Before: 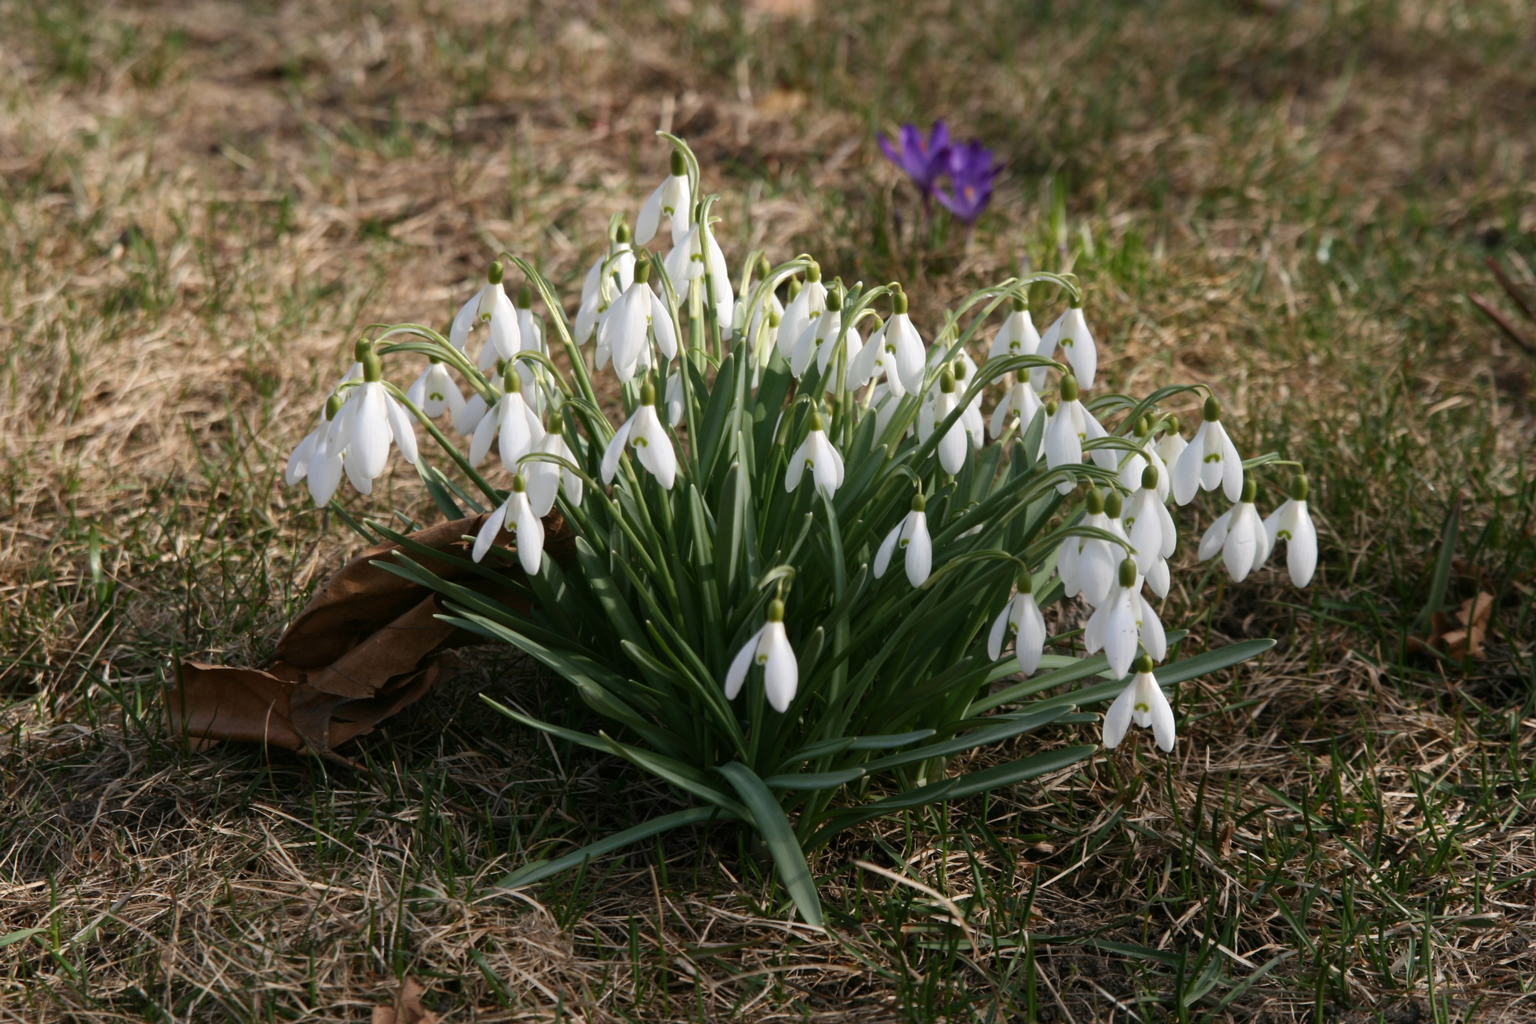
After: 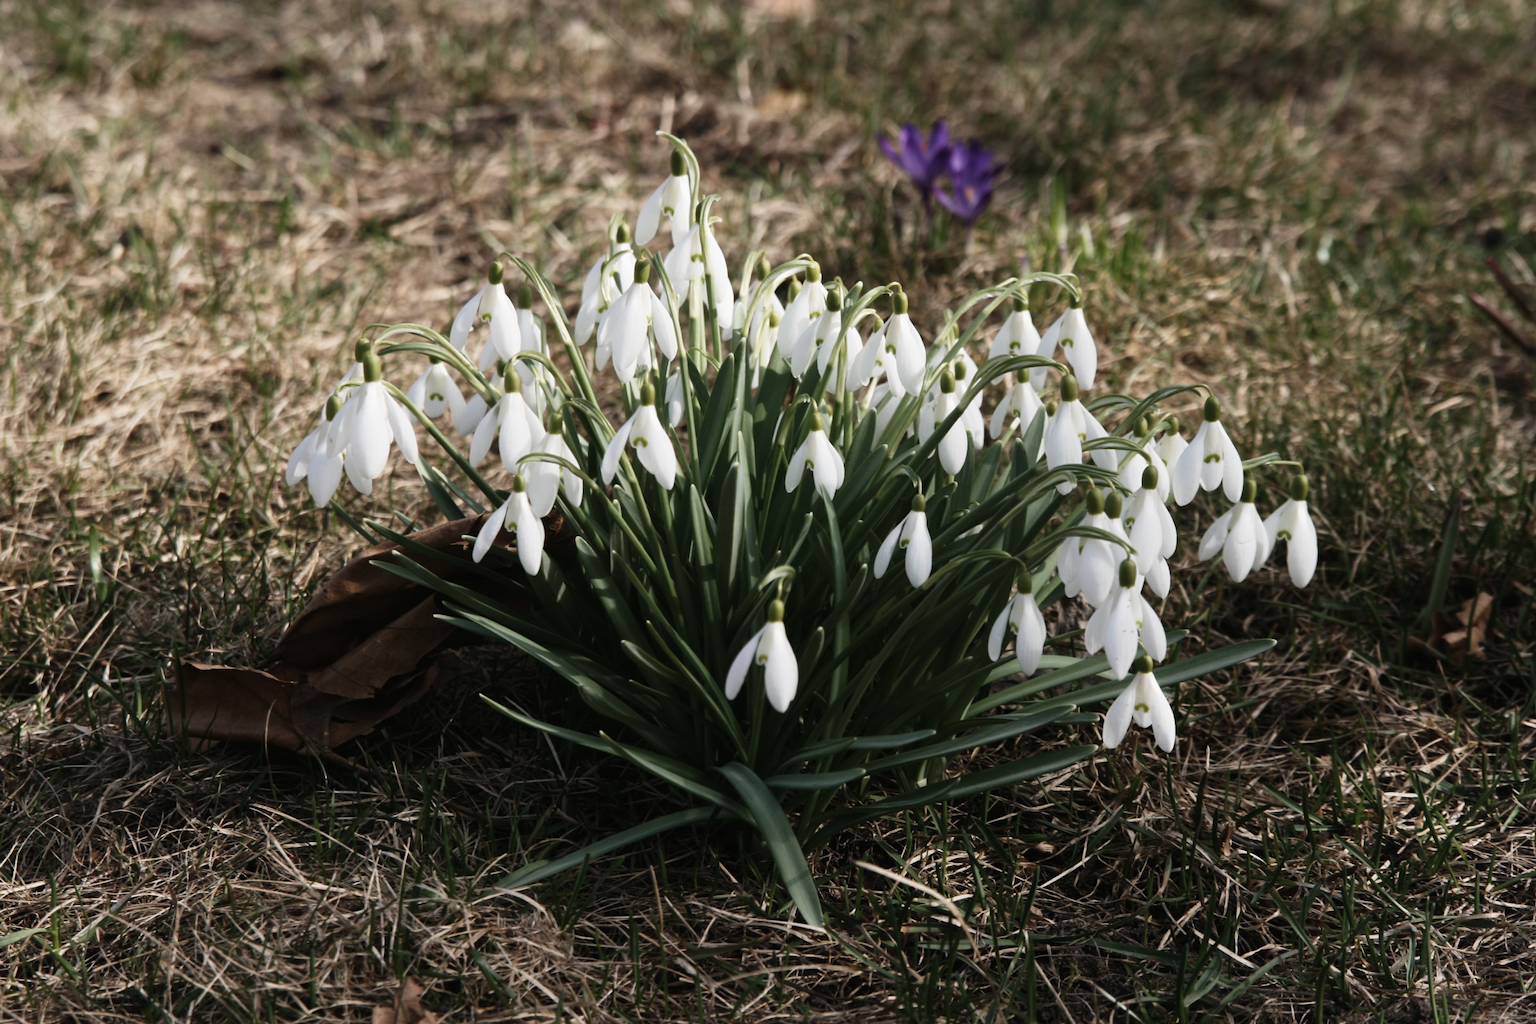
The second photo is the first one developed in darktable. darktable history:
contrast brightness saturation: contrast -0.054, saturation -0.41
tone curve: curves: ch0 [(0, 0) (0.003, 0.008) (0.011, 0.008) (0.025, 0.011) (0.044, 0.017) (0.069, 0.029) (0.1, 0.045) (0.136, 0.067) (0.177, 0.103) (0.224, 0.151) (0.277, 0.21) (0.335, 0.285) (0.399, 0.37) (0.468, 0.462) (0.543, 0.568) (0.623, 0.679) (0.709, 0.79) (0.801, 0.876) (0.898, 0.936) (1, 1)], preserve colors none
